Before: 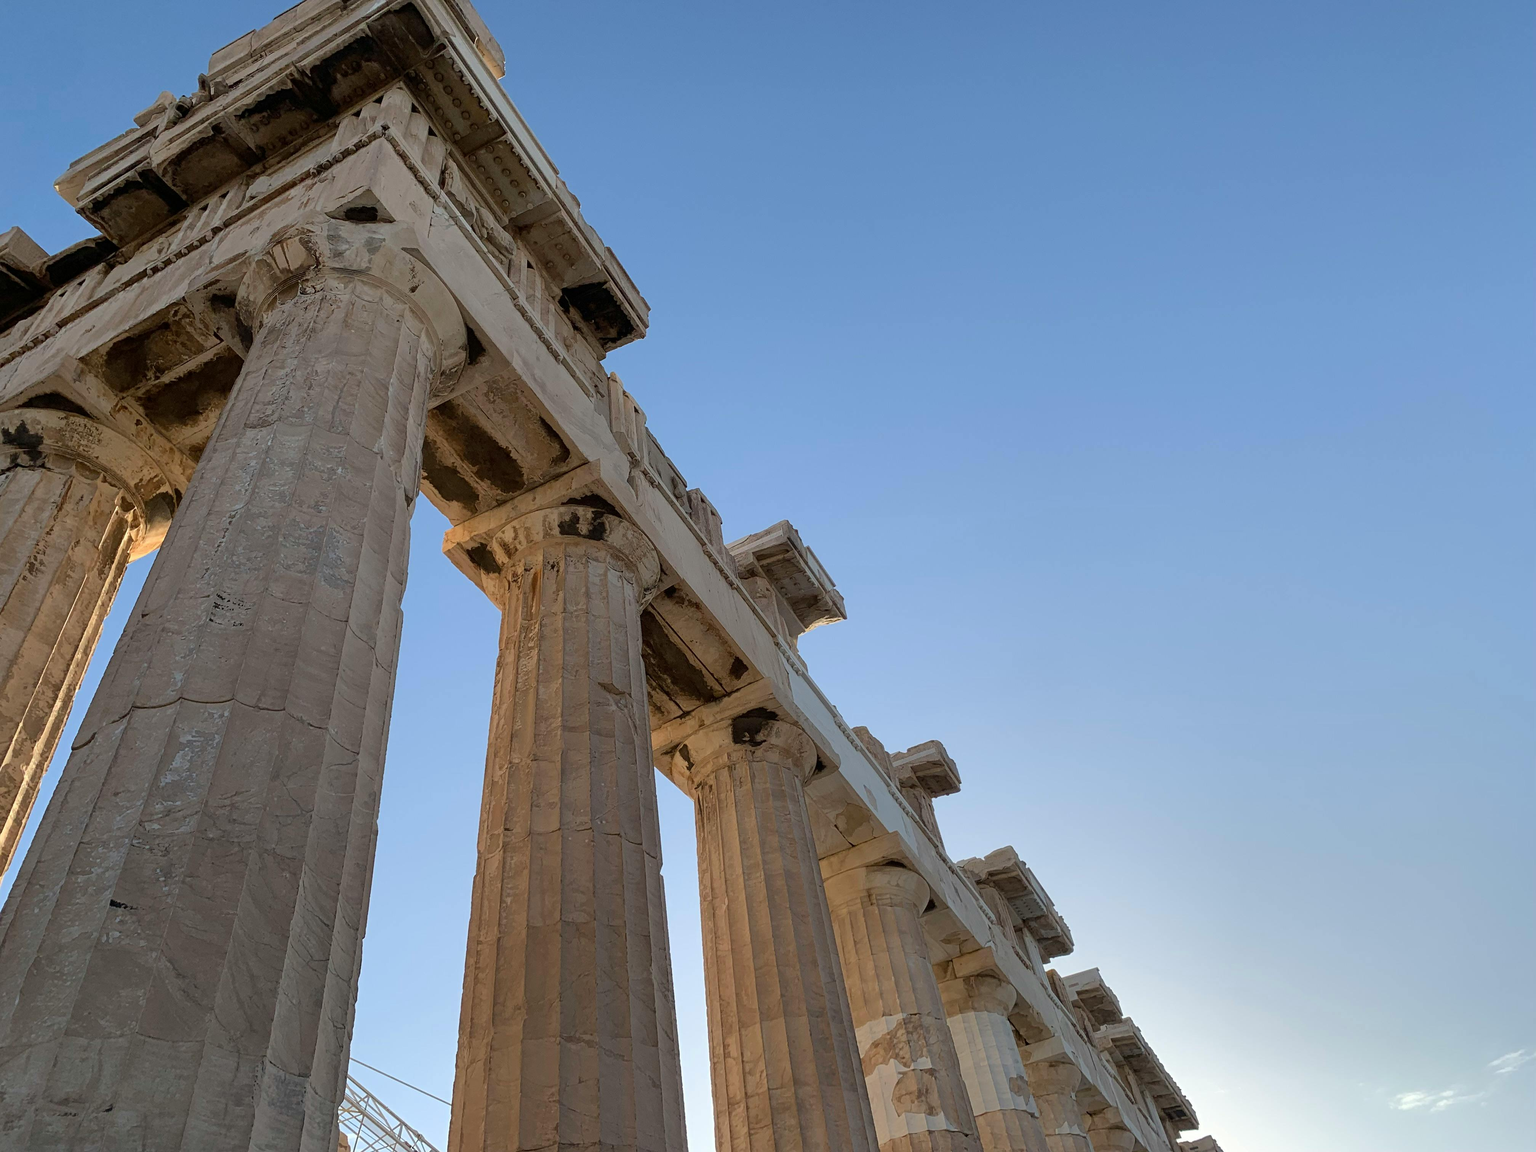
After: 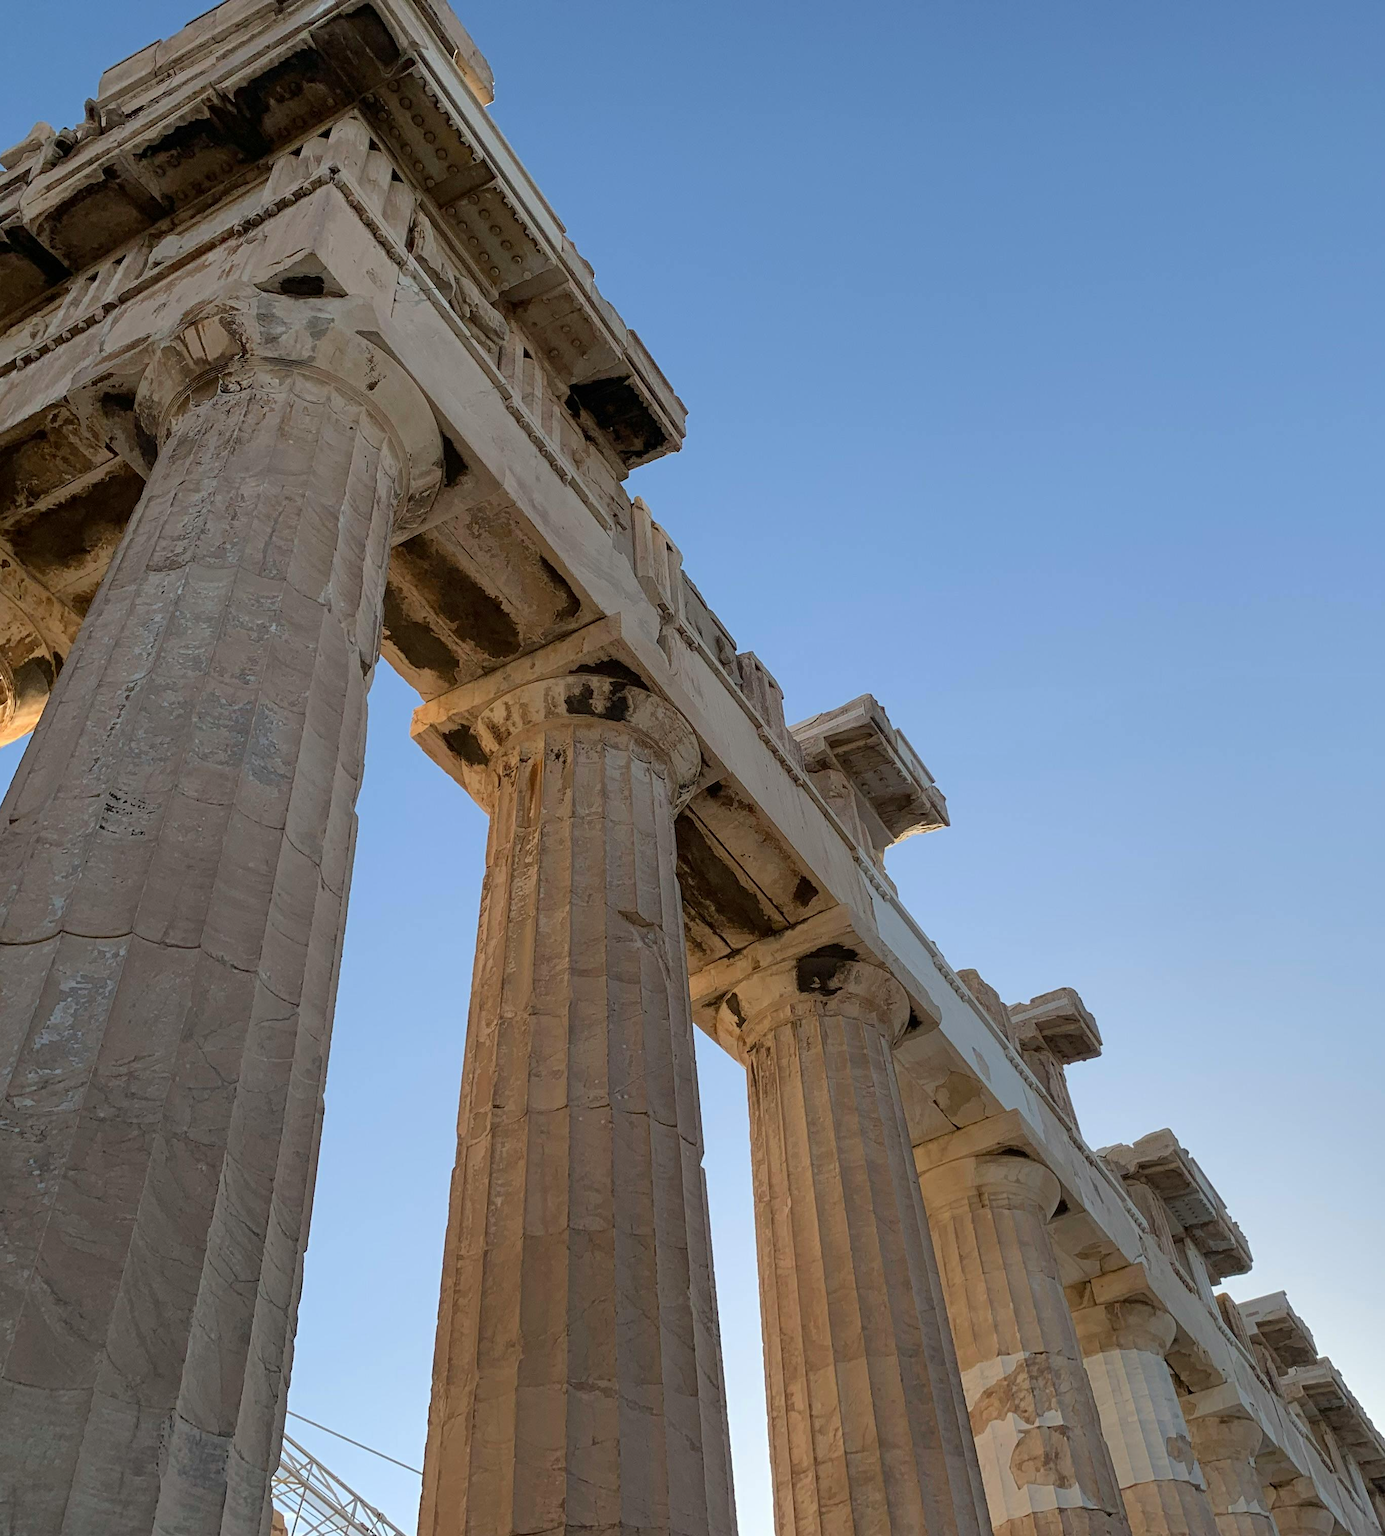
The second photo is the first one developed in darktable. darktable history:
crop and rotate: left 8.78%, right 23.569%
color zones: curves: ch1 [(0, 0.513) (0.143, 0.524) (0.286, 0.511) (0.429, 0.506) (0.571, 0.503) (0.714, 0.503) (0.857, 0.508) (1, 0.513)]
